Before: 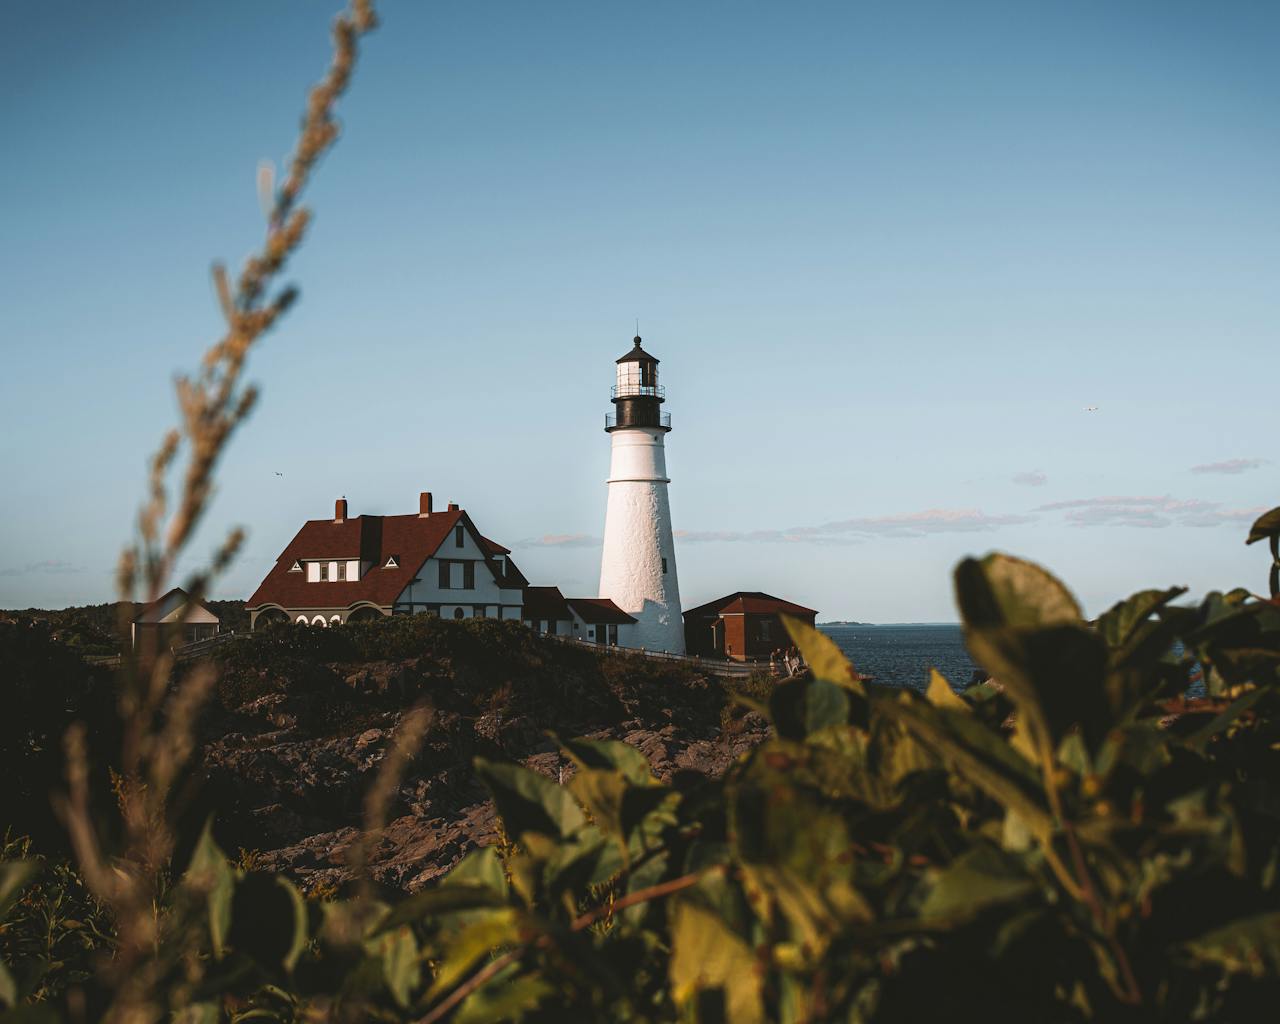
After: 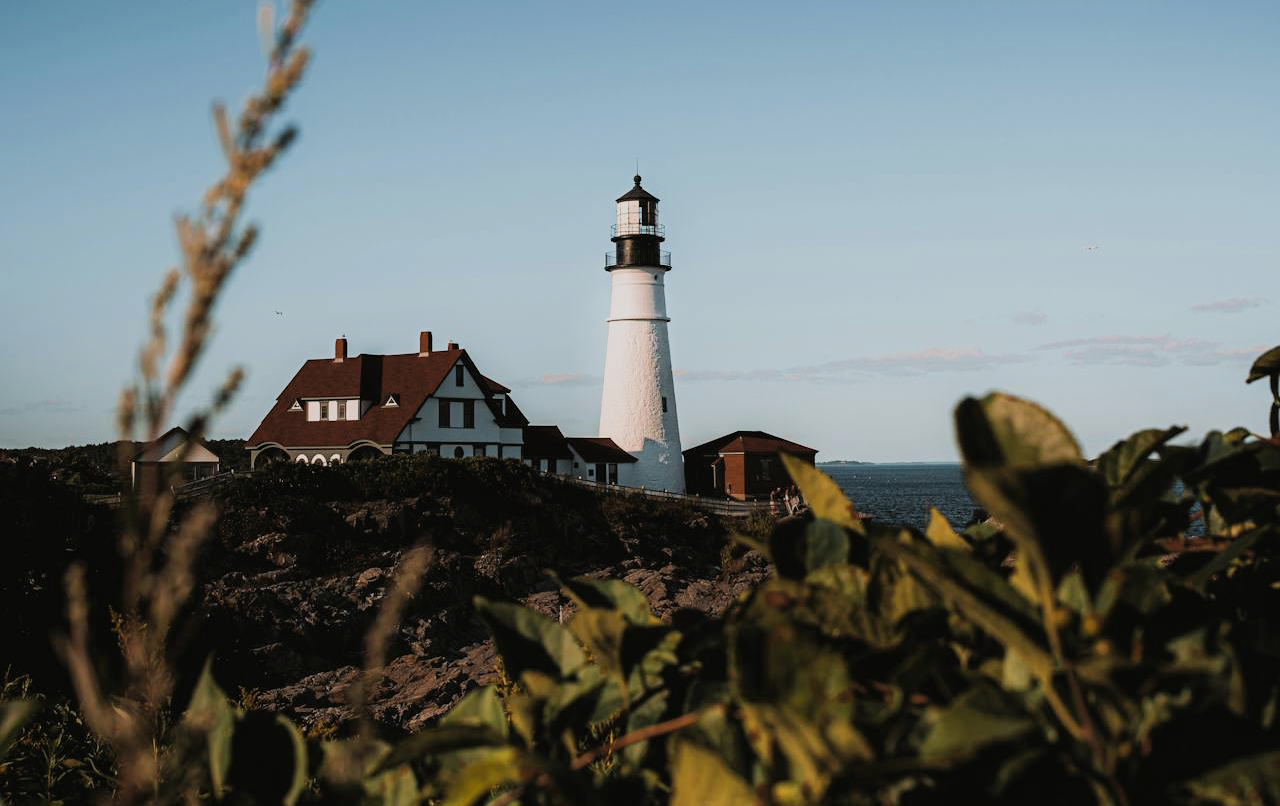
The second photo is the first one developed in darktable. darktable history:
crop and rotate: top 15.774%, bottom 5.506%
levels: levels [0, 0.492, 0.984]
filmic rgb: black relative exposure -7.92 EV, white relative exposure 4.13 EV, threshold 3 EV, hardness 4.02, latitude 51.22%, contrast 1.013, shadows ↔ highlights balance 5.35%, color science v5 (2021), contrast in shadows safe, contrast in highlights safe, enable highlight reconstruction true
